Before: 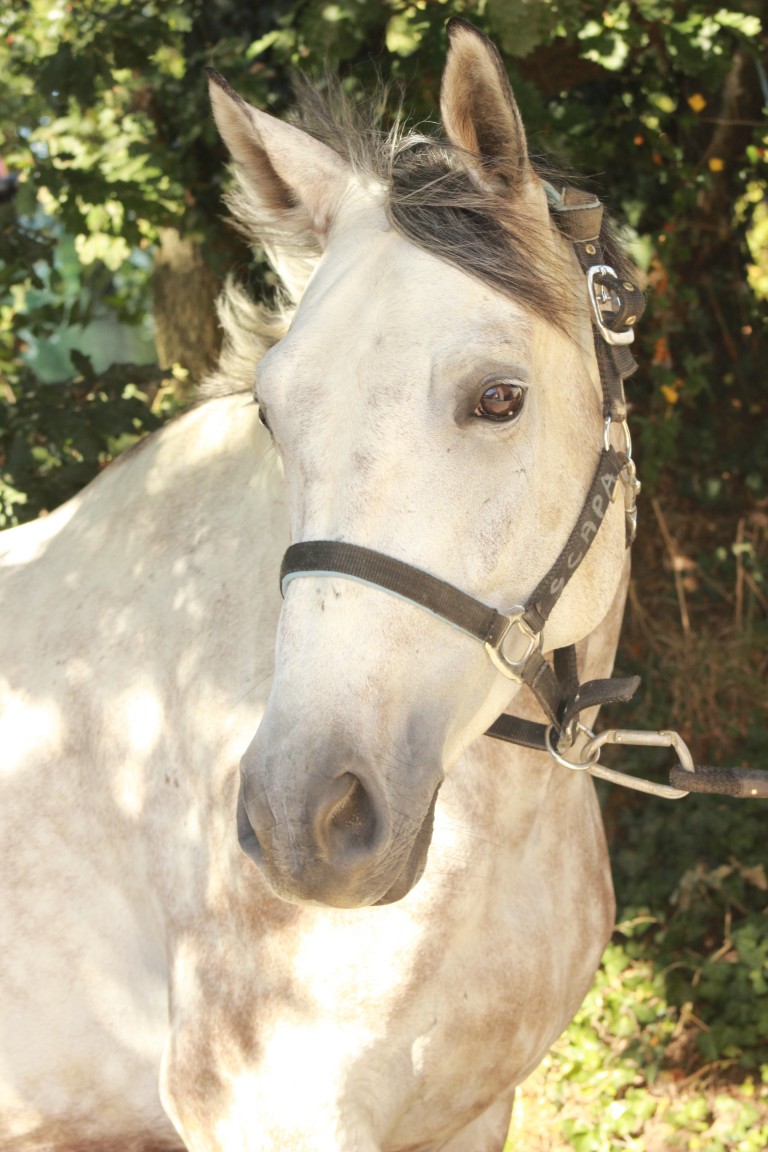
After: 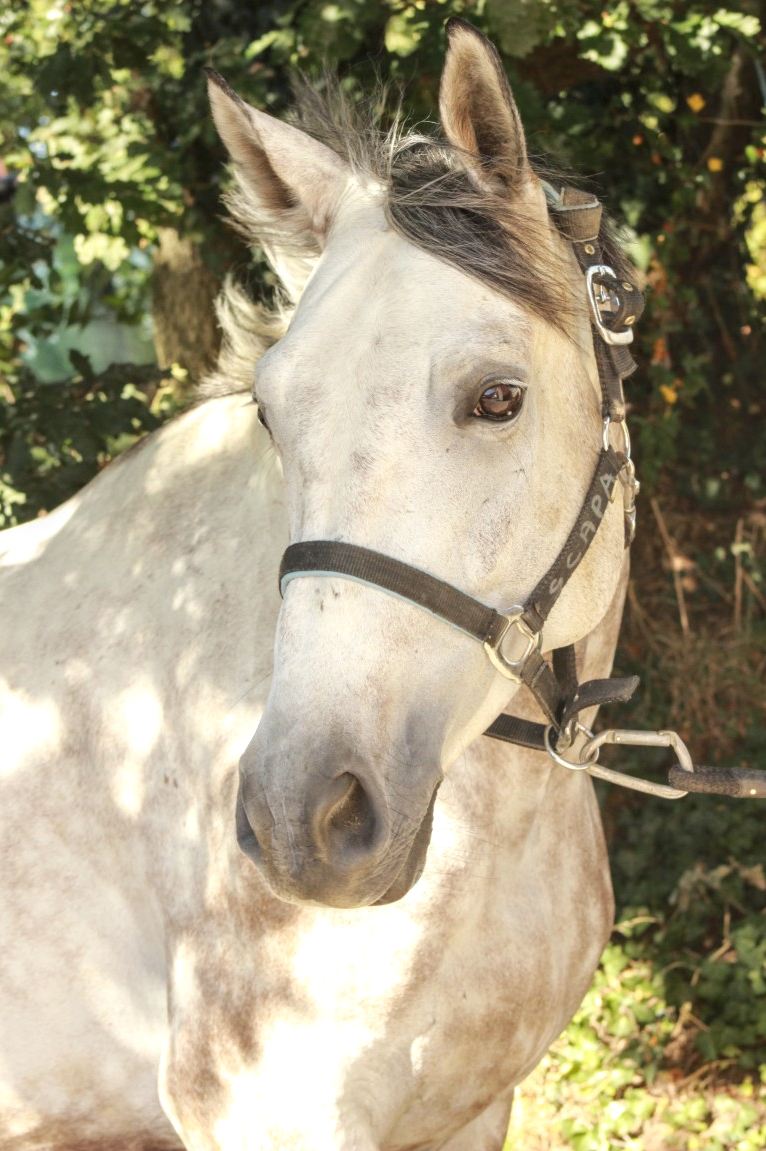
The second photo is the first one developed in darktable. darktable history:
local contrast: on, module defaults
crop and rotate: left 0.145%, bottom 0.001%
